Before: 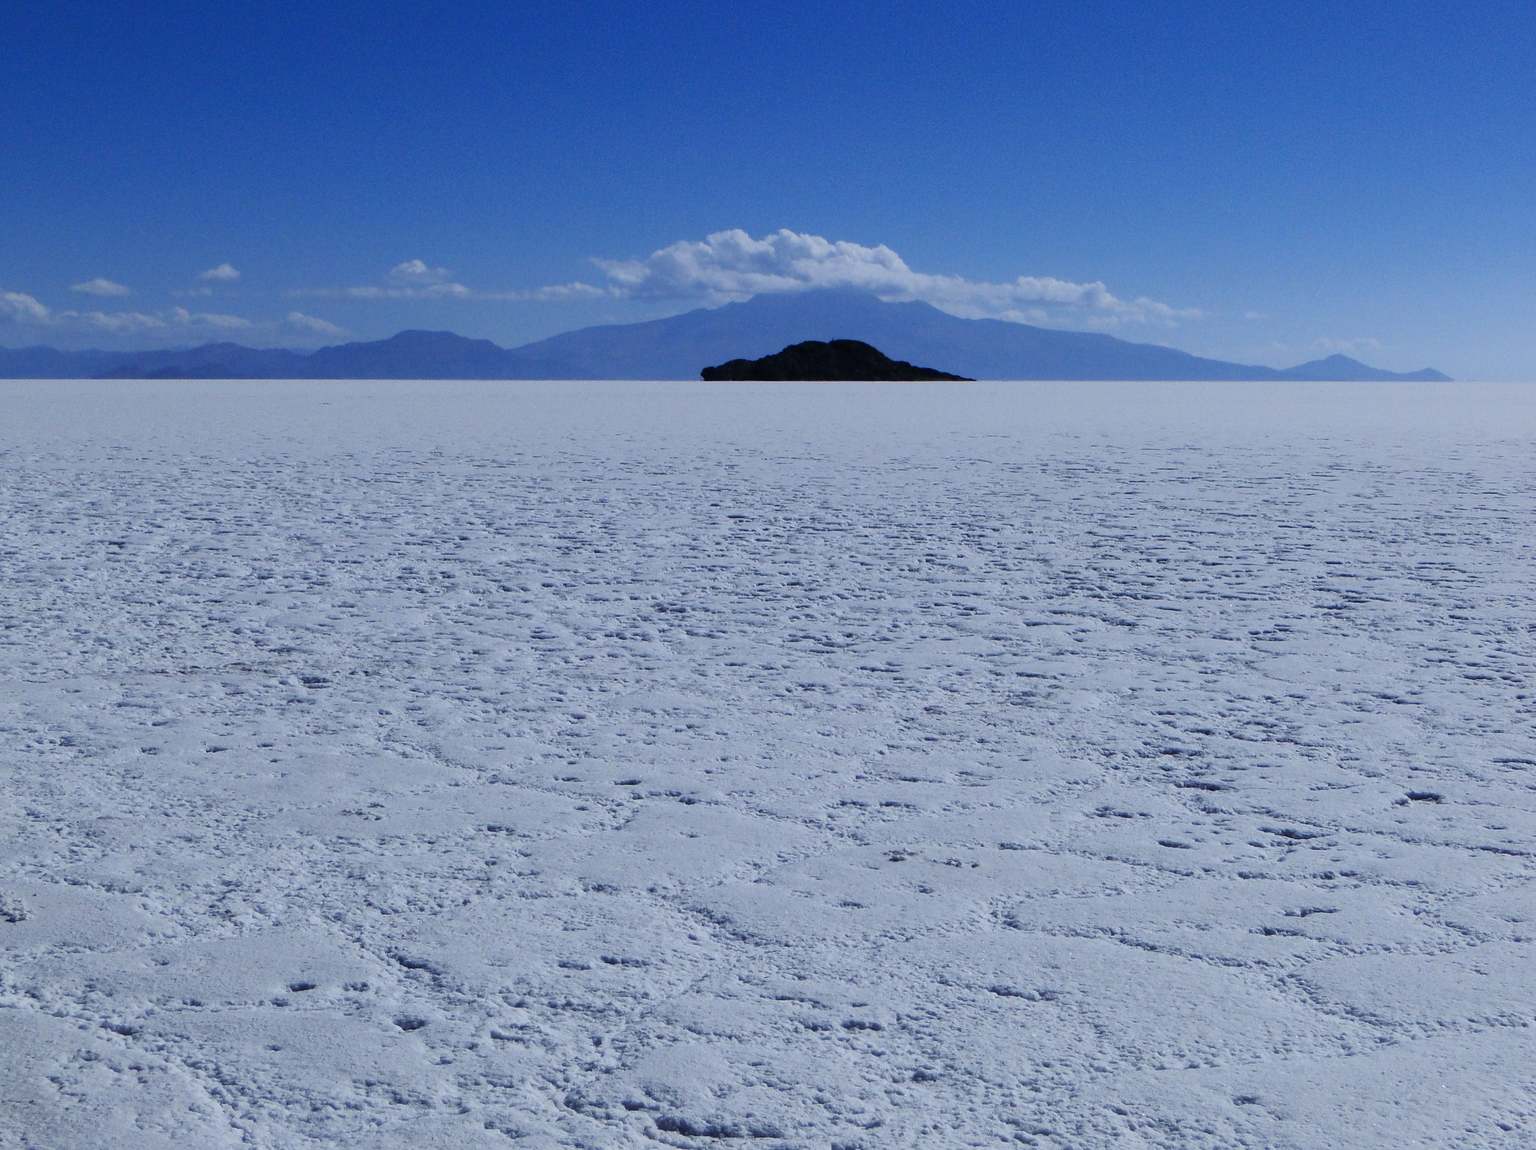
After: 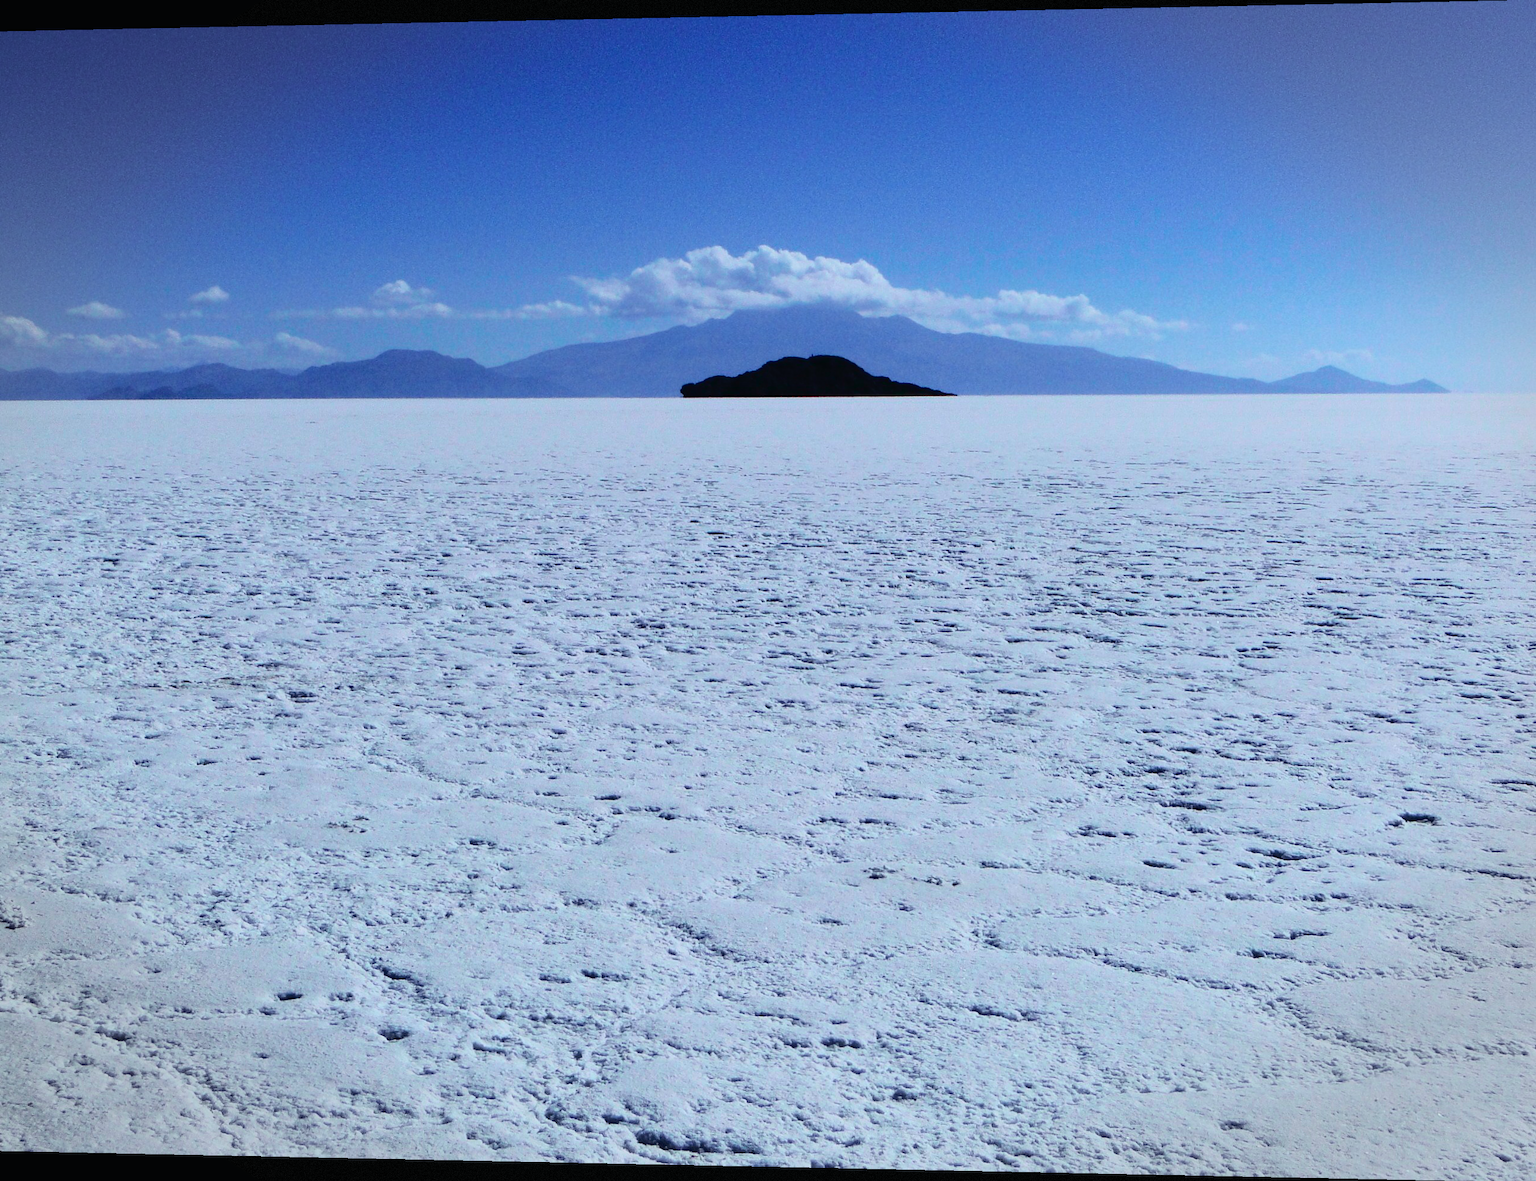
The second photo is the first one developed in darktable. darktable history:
rotate and perspective: lens shift (horizontal) -0.055, automatic cropping off
vignetting: fall-off start 91%, fall-off radius 39.39%, brightness -0.182, saturation -0.3, width/height ratio 1.219, shape 1.3, dithering 8-bit output, unbound false
tone curve: curves: ch0 [(0, 0.014) (0.17, 0.099) (0.392, 0.438) (0.725, 0.828) (0.872, 0.918) (1, 0.981)]; ch1 [(0, 0) (0.402, 0.36) (0.488, 0.466) (0.5, 0.499) (0.515, 0.515) (0.574, 0.595) (0.619, 0.65) (0.701, 0.725) (1, 1)]; ch2 [(0, 0) (0.432, 0.422) (0.486, 0.49) (0.503, 0.503) (0.523, 0.554) (0.562, 0.606) (0.644, 0.694) (0.717, 0.753) (1, 0.991)], color space Lab, independent channels
